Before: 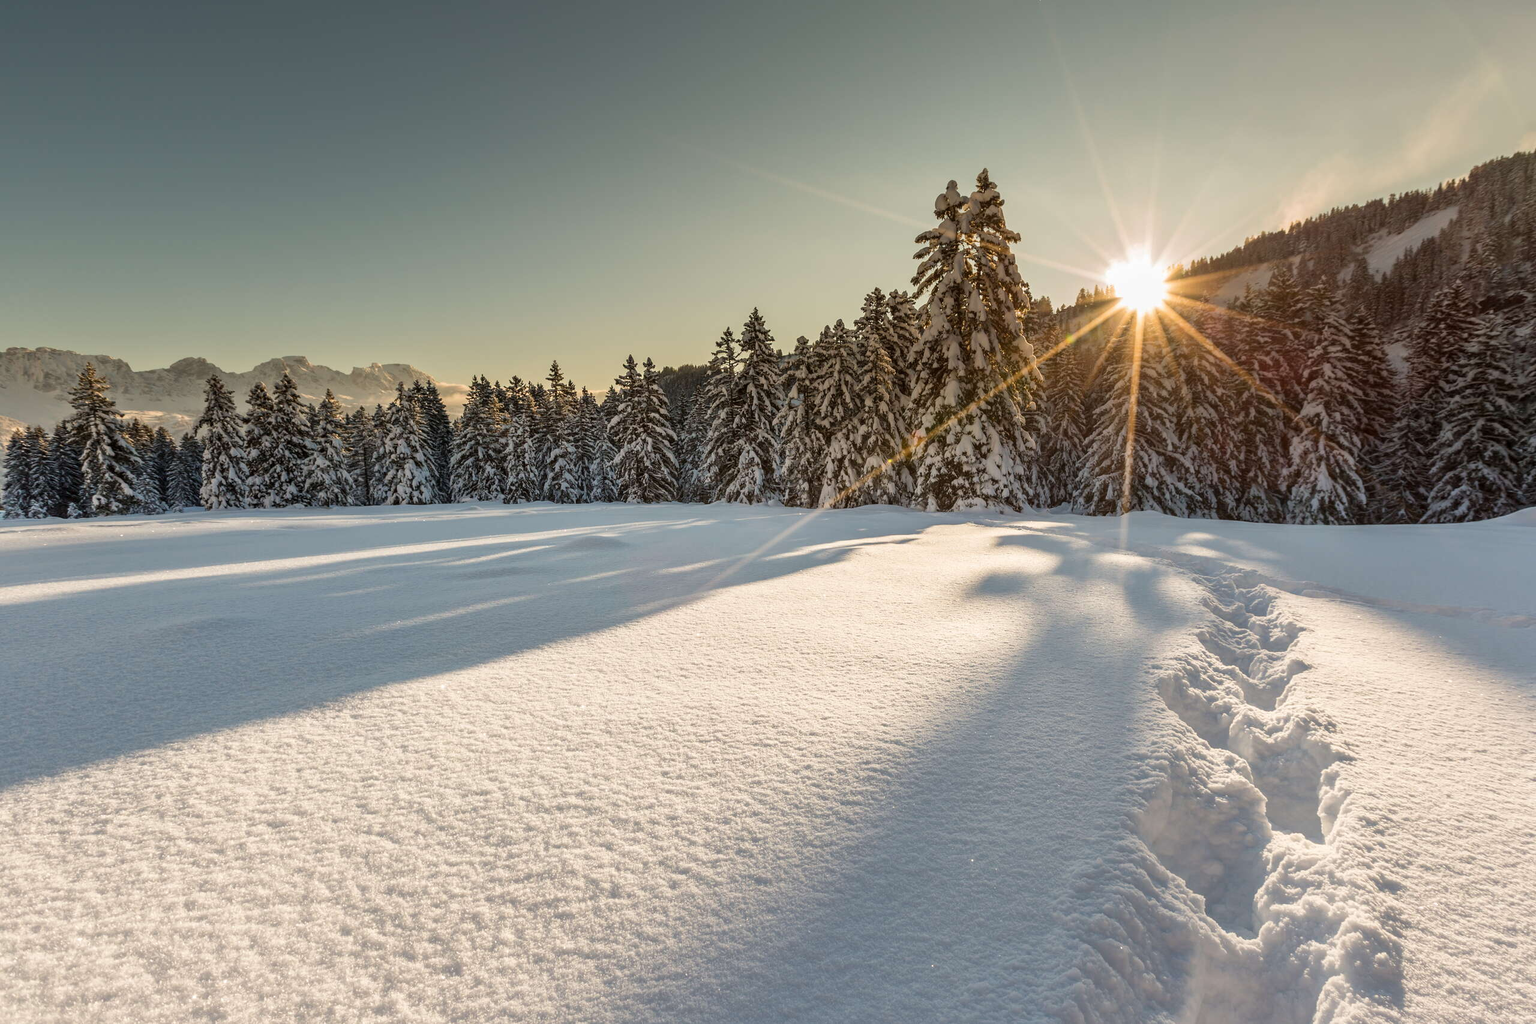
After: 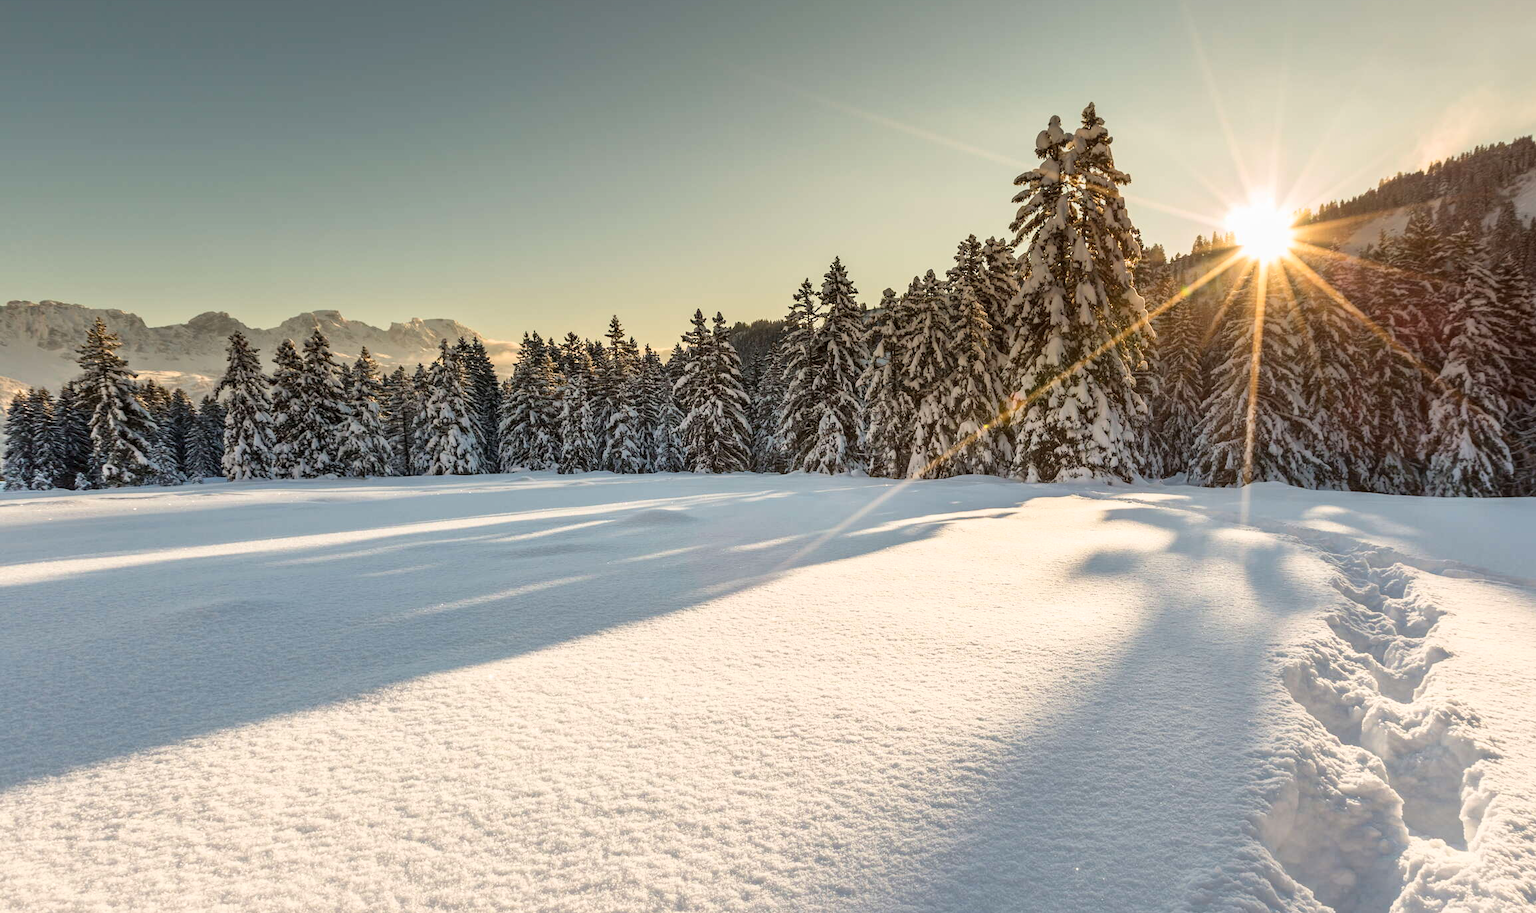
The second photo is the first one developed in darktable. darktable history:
base curve: curves: ch0 [(0, 0) (0.666, 0.806) (1, 1)]
crop: top 7.49%, right 9.717%, bottom 11.943%
